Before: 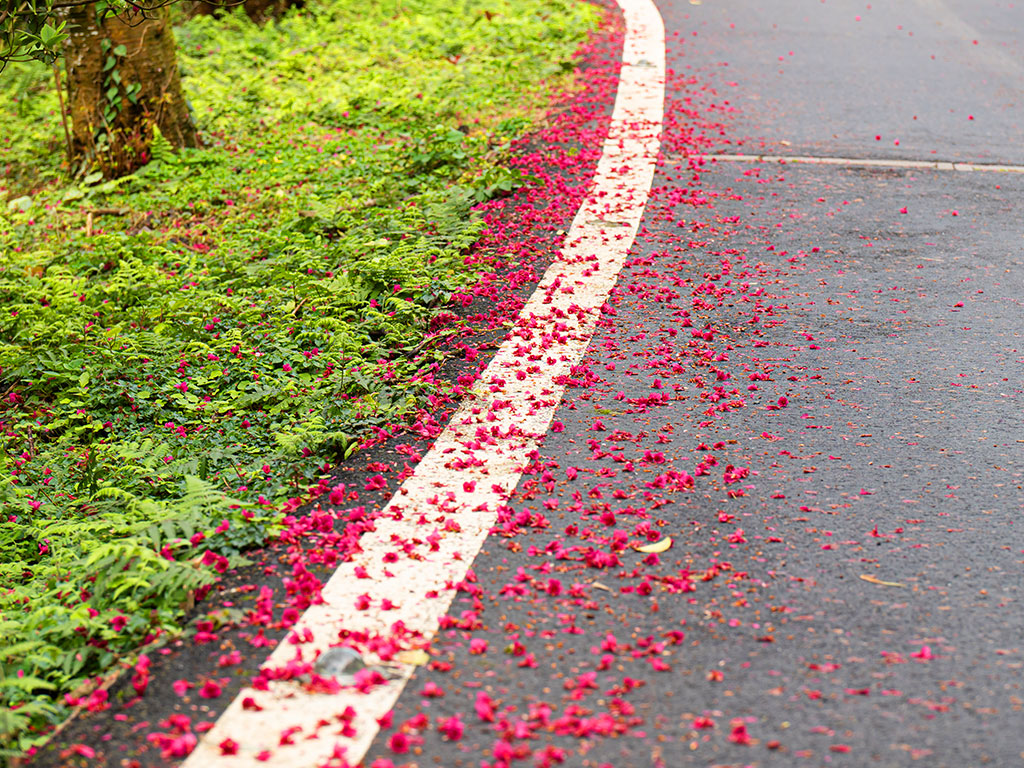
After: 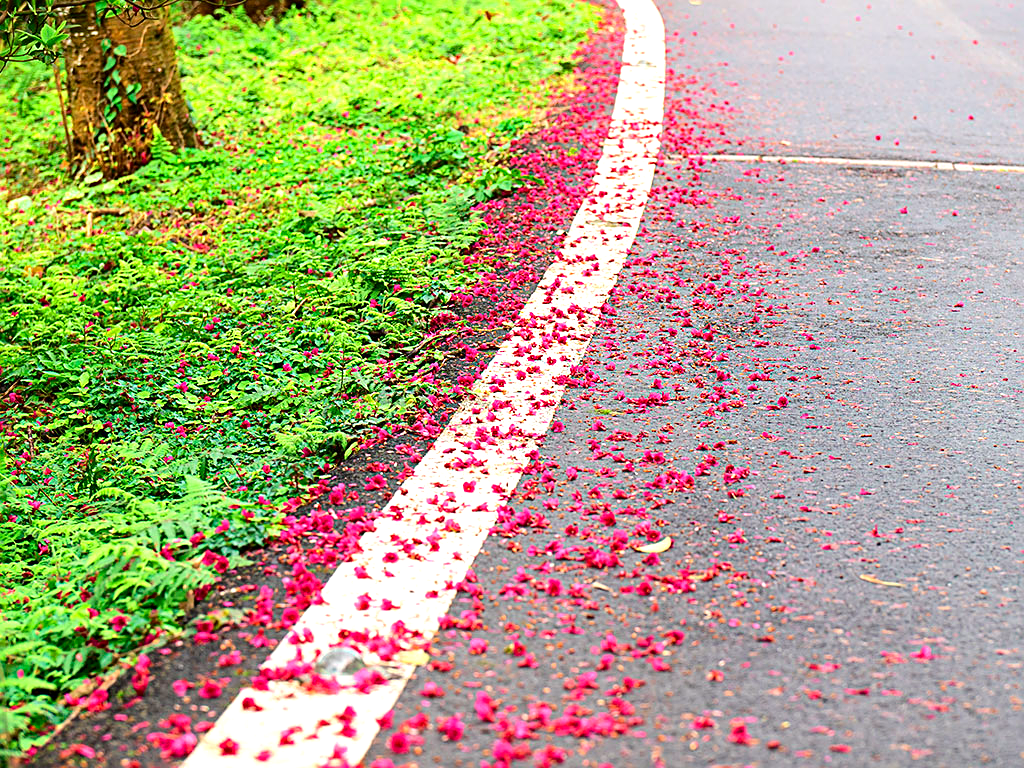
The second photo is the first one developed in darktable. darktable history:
tone curve: curves: ch0 [(0, 0) (0.183, 0.152) (0.571, 0.594) (1, 1)]; ch1 [(0, 0) (0.394, 0.307) (0.5, 0.5) (0.586, 0.597) (0.625, 0.647) (1, 1)]; ch2 [(0, 0) (0.5, 0.5) (0.604, 0.616) (1, 1)], color space Lab, independent channels, preserve colors none
sharpen: on, module defaults
exposure: exposure 0.566 EV, compensate highlight preservation false
